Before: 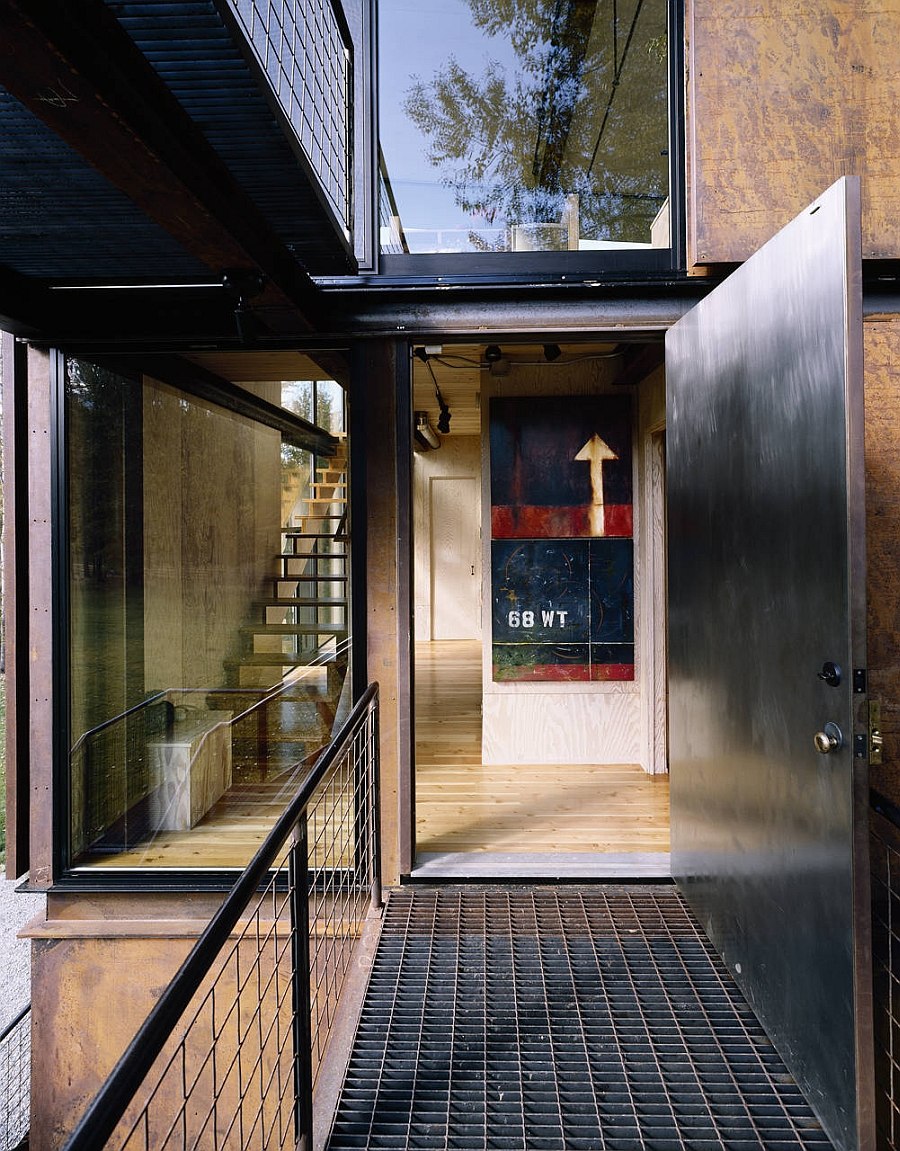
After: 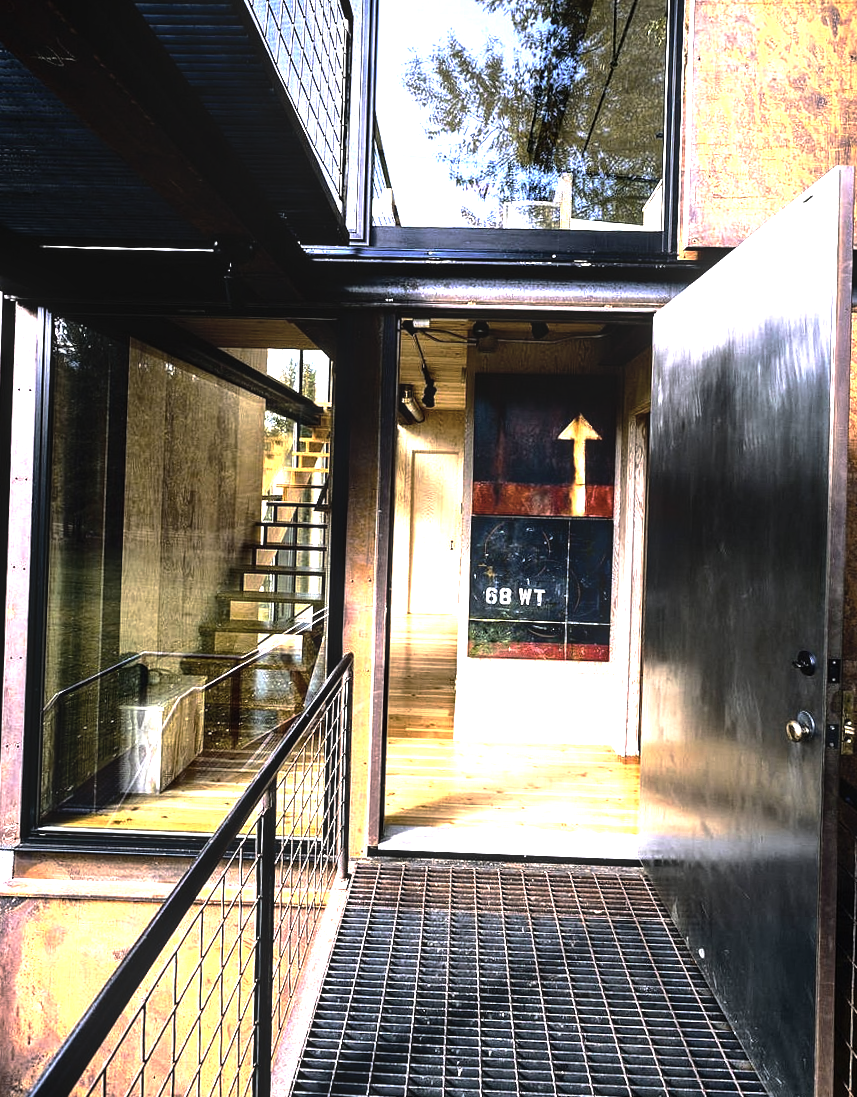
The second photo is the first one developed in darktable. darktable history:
exposure: exposure 0.671 EV, compensate exposure bias true, compensate highlight preservation false
crop and rotate: angle -2.24°
base curve: curves: ch0 [(0, 0) (0.595, 0.418) (1, 1)], preserve colors none
tone equalizer: -8 EV -1.1 EV, -7 EV -1.05 EV, -6 EV -0.906 EV, -5 EV -0.558 EV, -3 EV 0.588 EV, -2 EV 0.893 EV, -1 EV 0.985 EV, +0 EV 1.06 EV, edges refinement/feathering 500, mask exposure compensation -1.57 EV, preserve details no
contrast brightness saturation: contrast 0.104, saturation -0.285
local contrast: on, module defaults
color balance rgb: linear chroma grading › global chroma 14.393%, perceptual saturation grading › global saturation 16.632%, perceptual brilliance grading › mid-tones 10.003%, perceptual brilliance grading › shadows 14.844%
